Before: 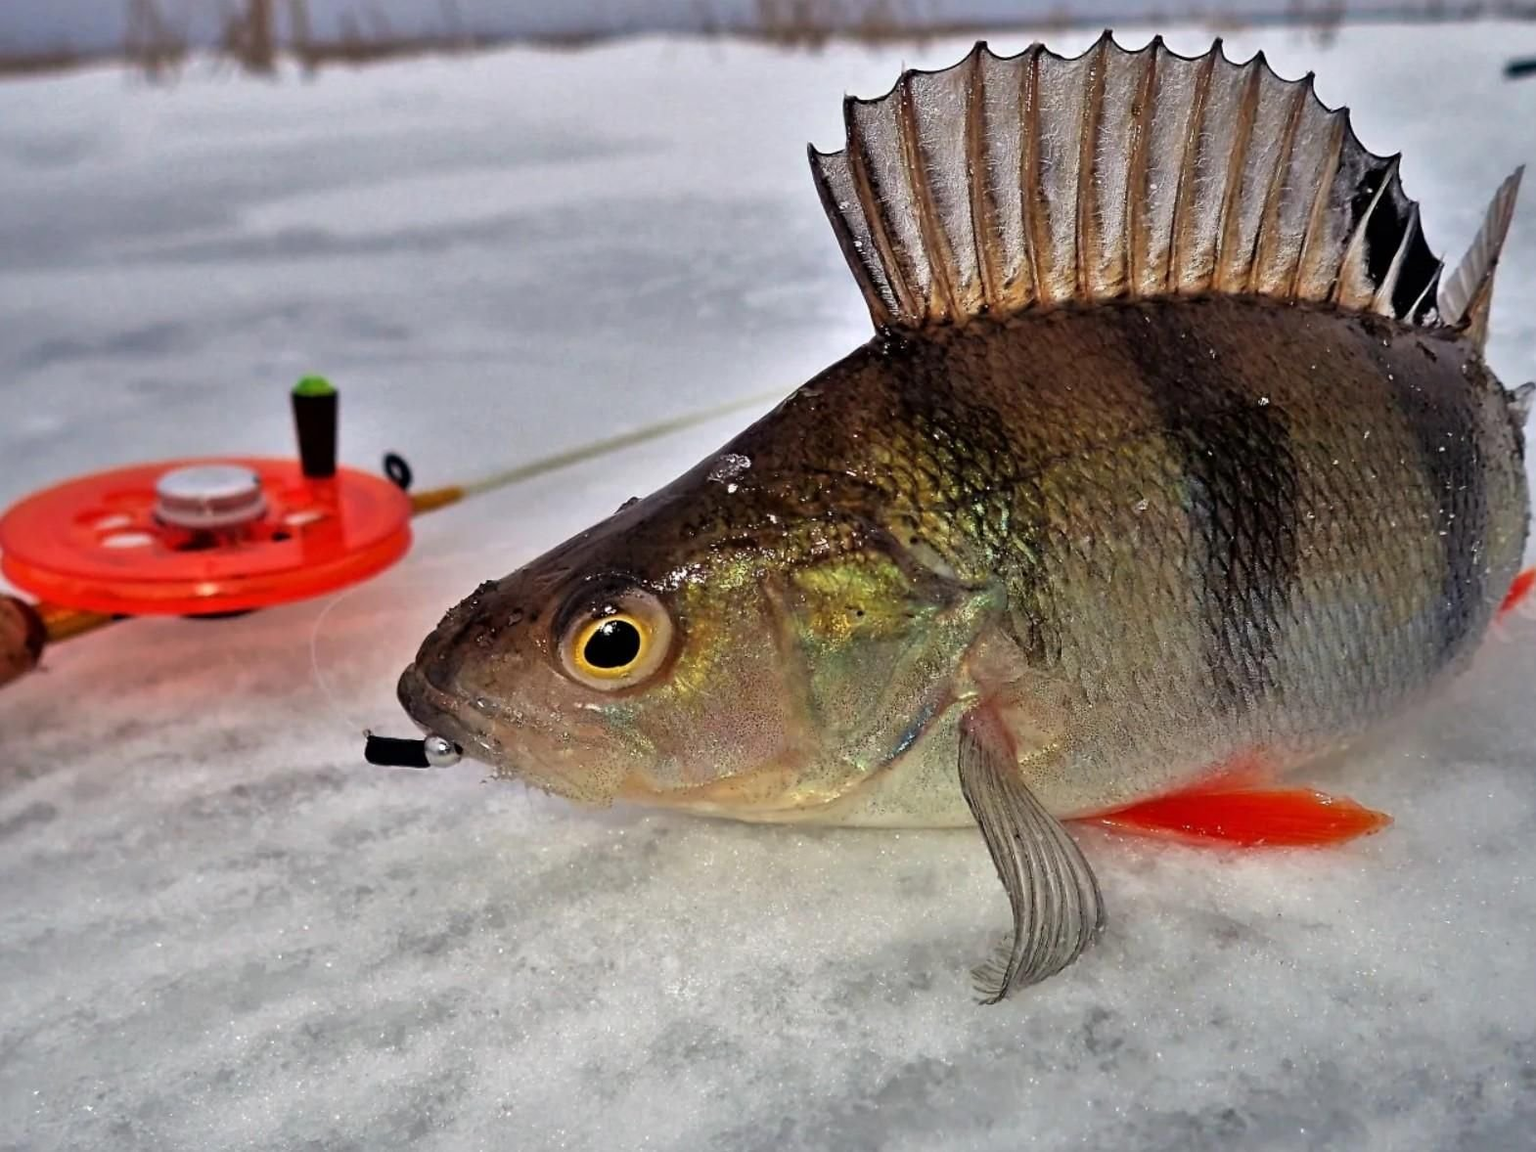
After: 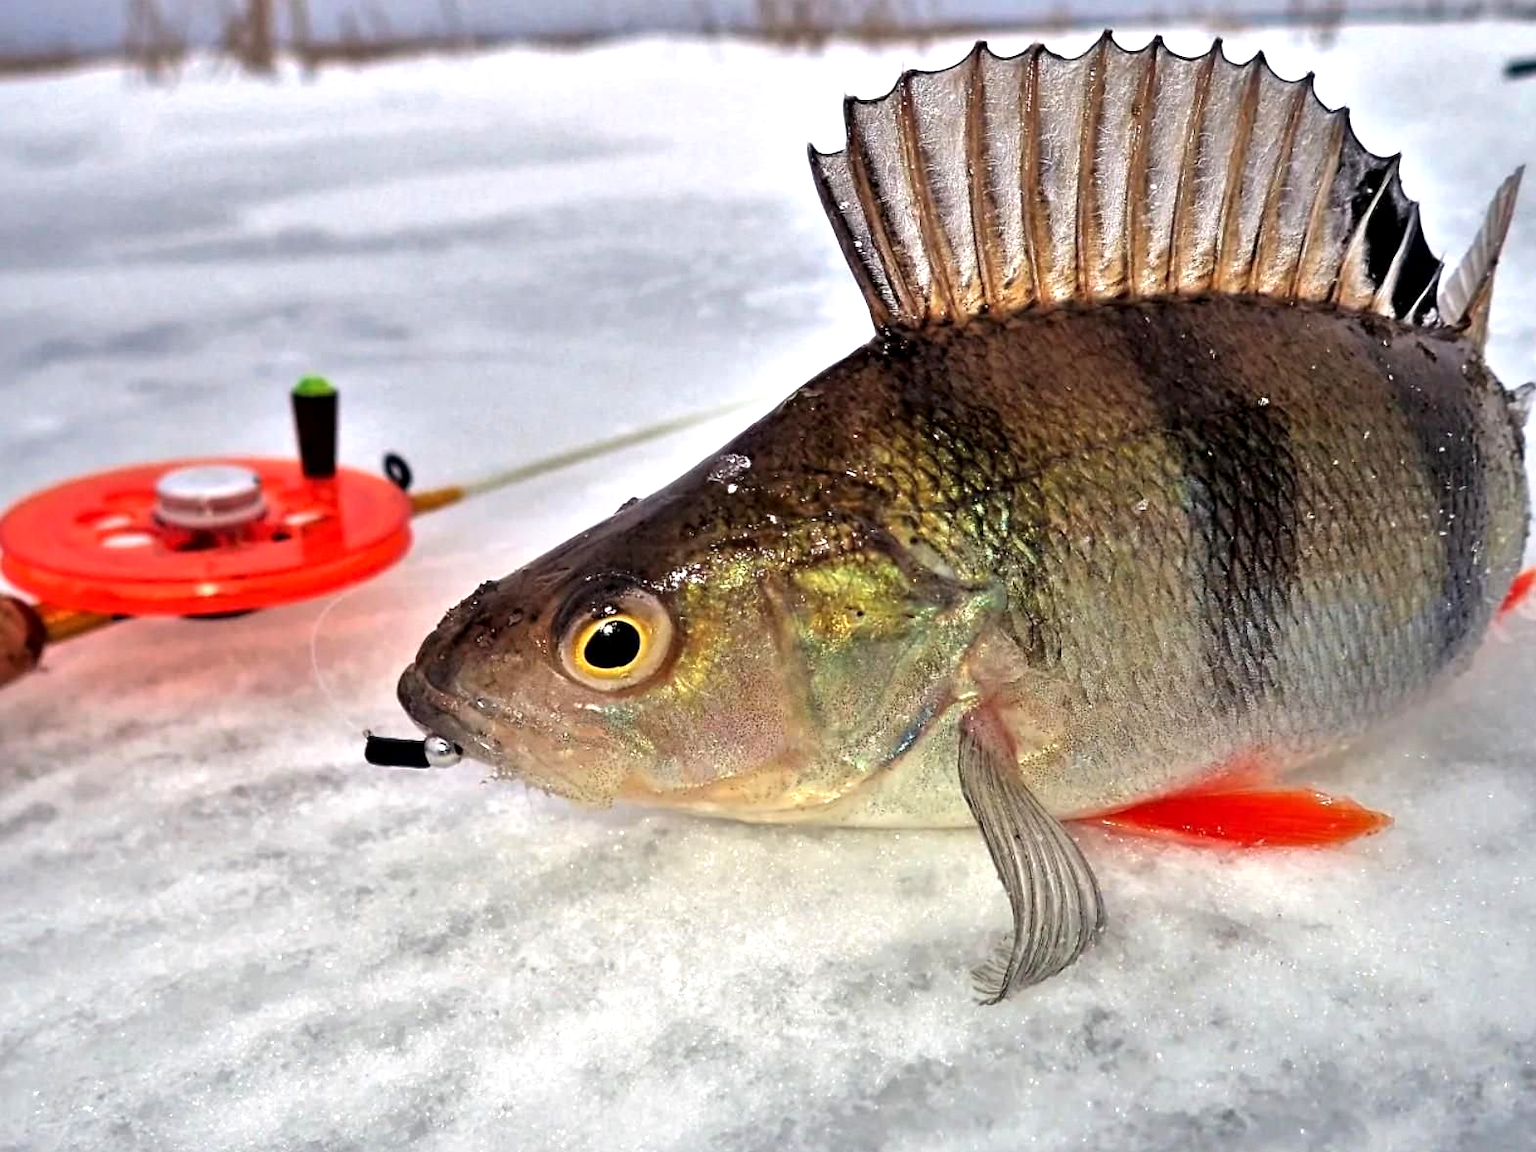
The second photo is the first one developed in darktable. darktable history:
local contrast: highlights 103%, shadows 101%, detail 119%, midtone range 0.2
exposure: exposure 0.698 EV, compensate highlight preservation false
